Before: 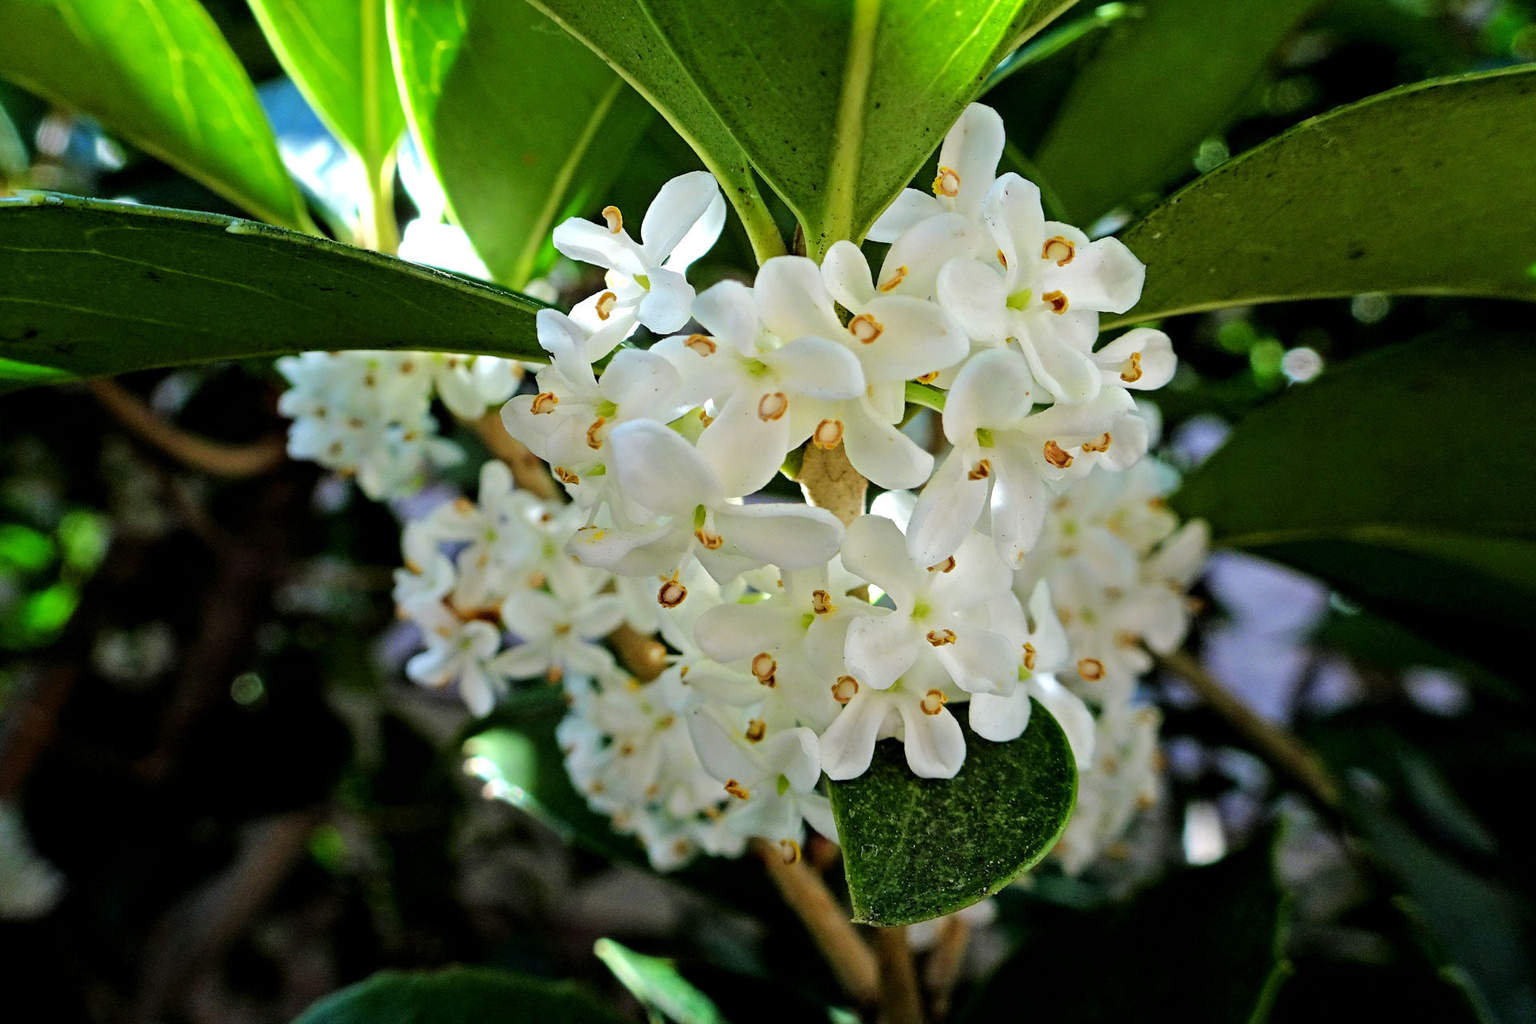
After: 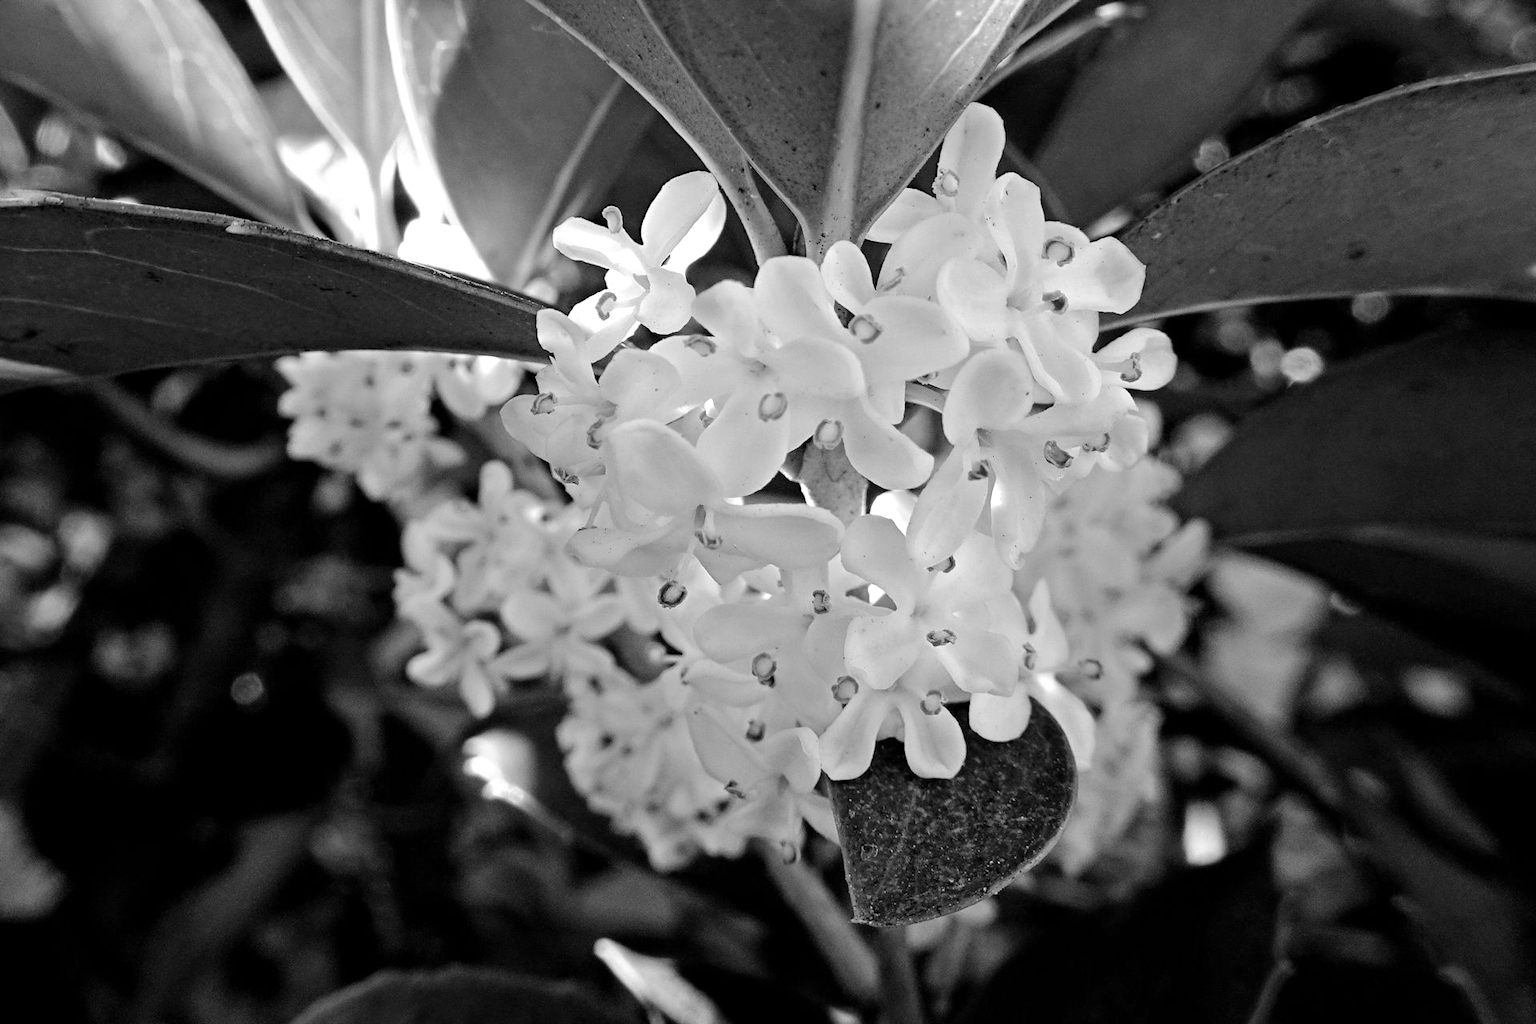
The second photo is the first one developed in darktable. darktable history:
white balance: red 1.127, blue 0.943
color zones: curves: ch1 [(0, -0.014) (0.143, -0.013) (0.286, -0.013) (0.429, -0.016) (0.571, -0.019) (0.714, -0.015) (0.857, 0.002) (1, -0.014)]
